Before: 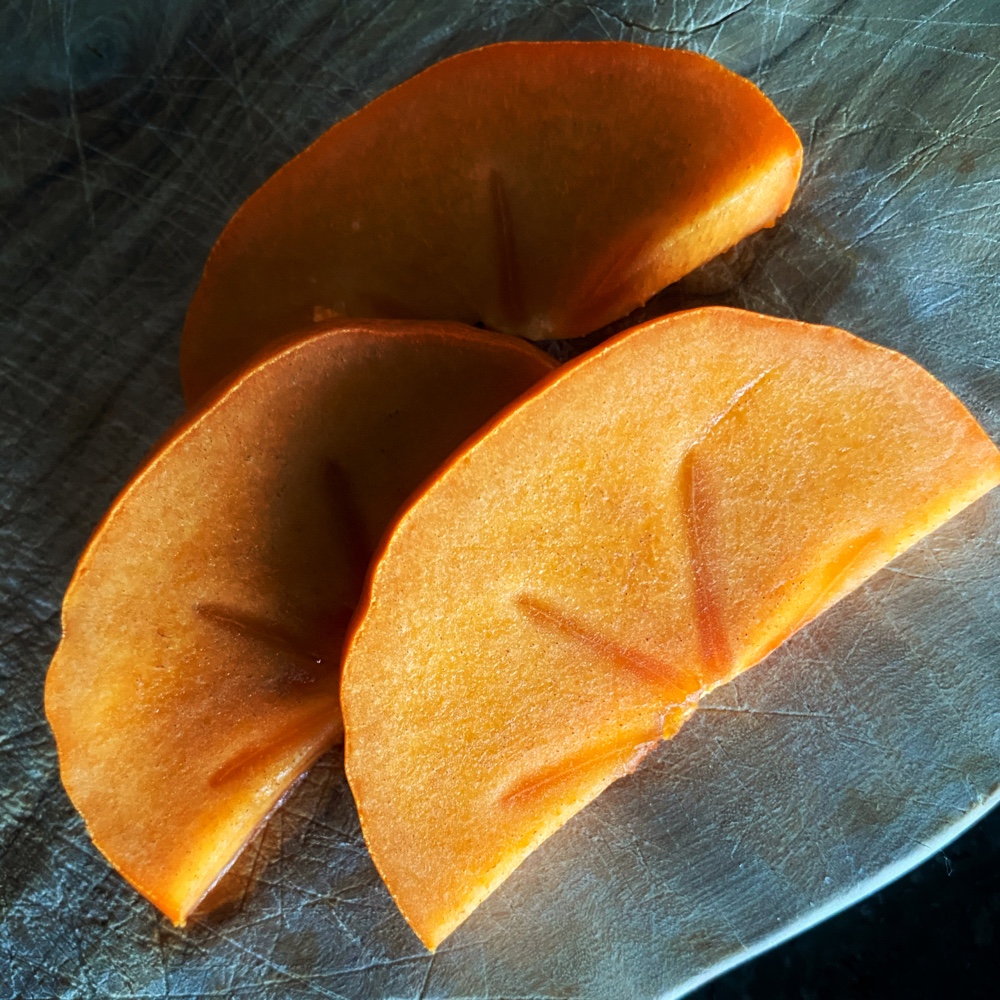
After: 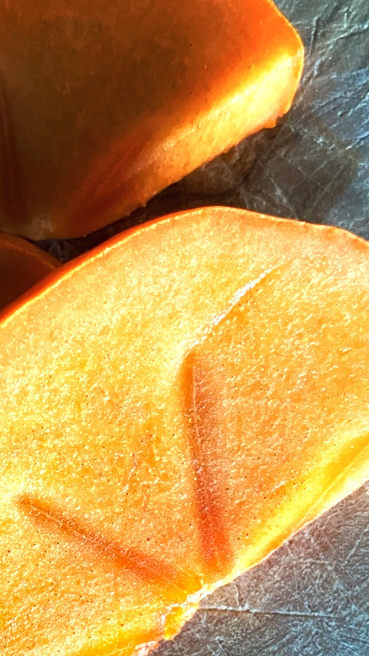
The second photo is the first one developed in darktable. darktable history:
exposure: black level correction 0, exposure 0.7 EV, compensate exposure bias true, compensate highlight preservation false
shadows and highlights: radius 337.17, shadows 29.01, soften with gaussian
crop and rotate: left 49.936%, top 10.094%, right 13.136%, bottom 24.256%
color correction: highlights a* -0.137, highlights b* -5.91, shadows a* -0.137, shadows b* -0.137
